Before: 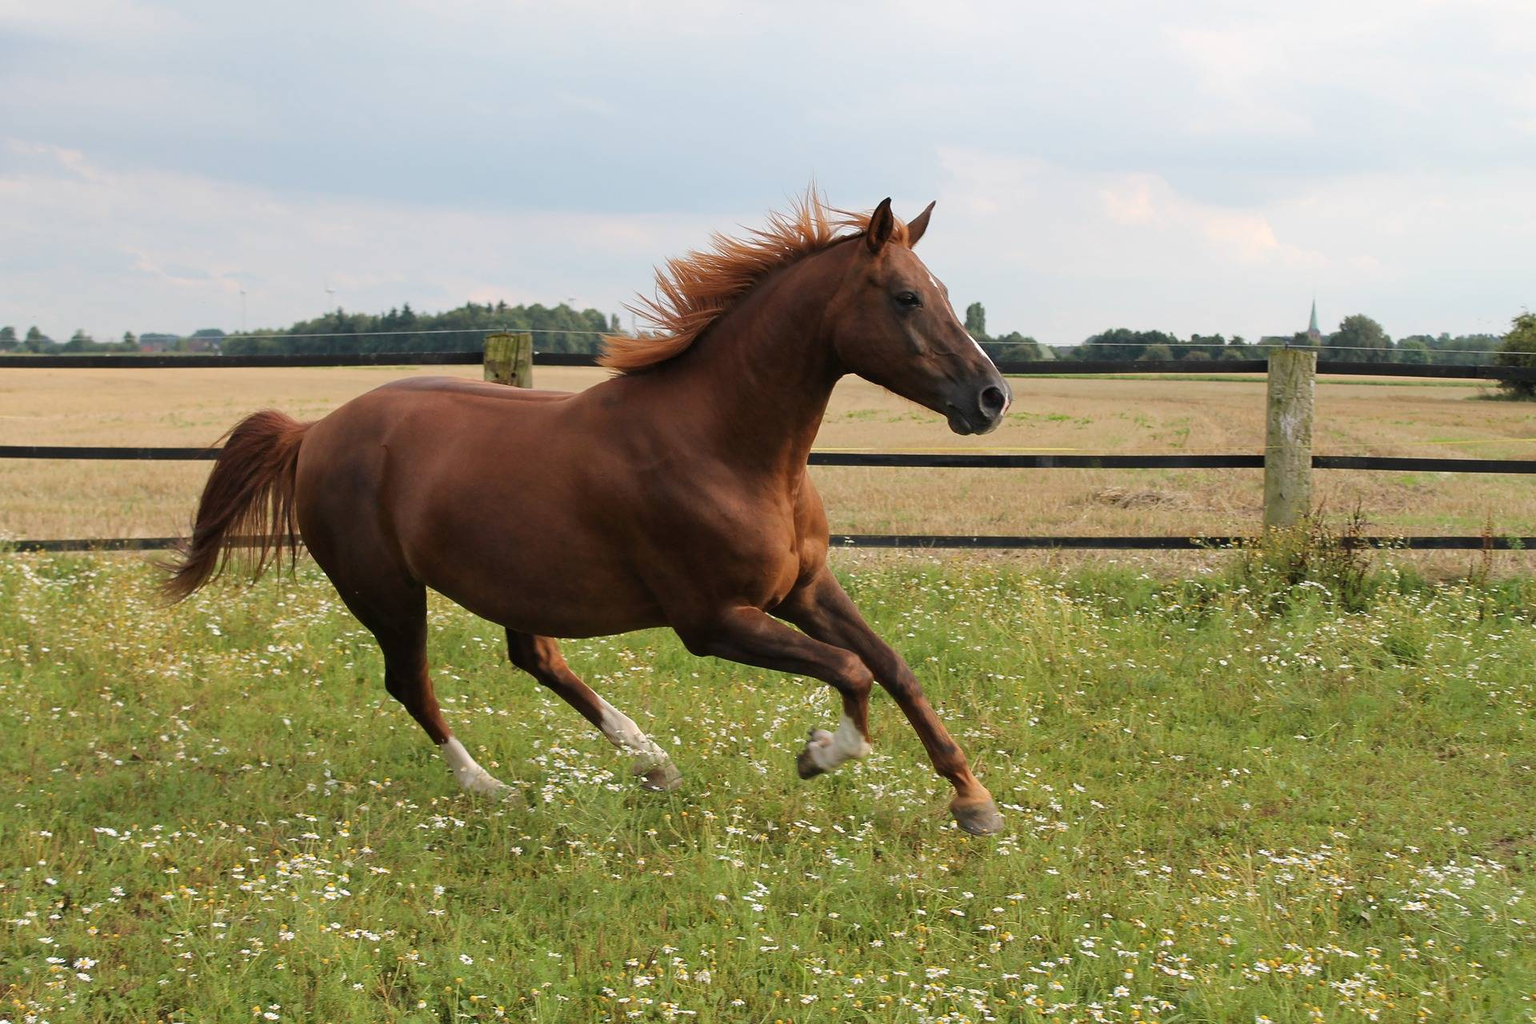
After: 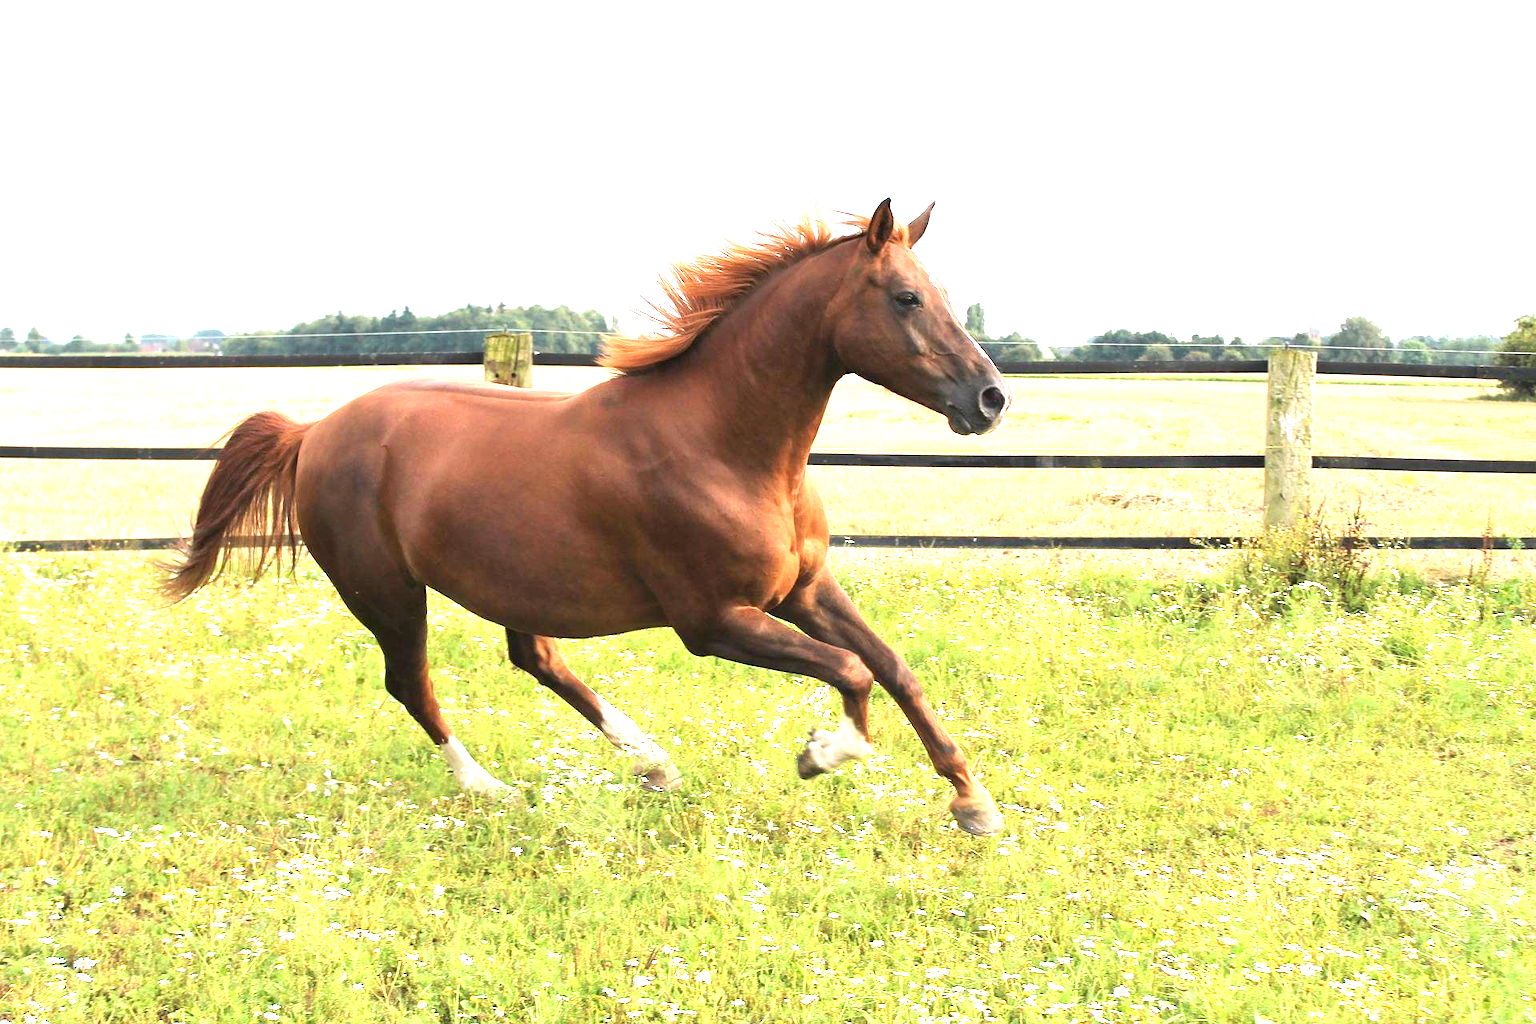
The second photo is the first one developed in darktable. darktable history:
exposure: exposure 1.996 EV, compensate highlight preservation false
